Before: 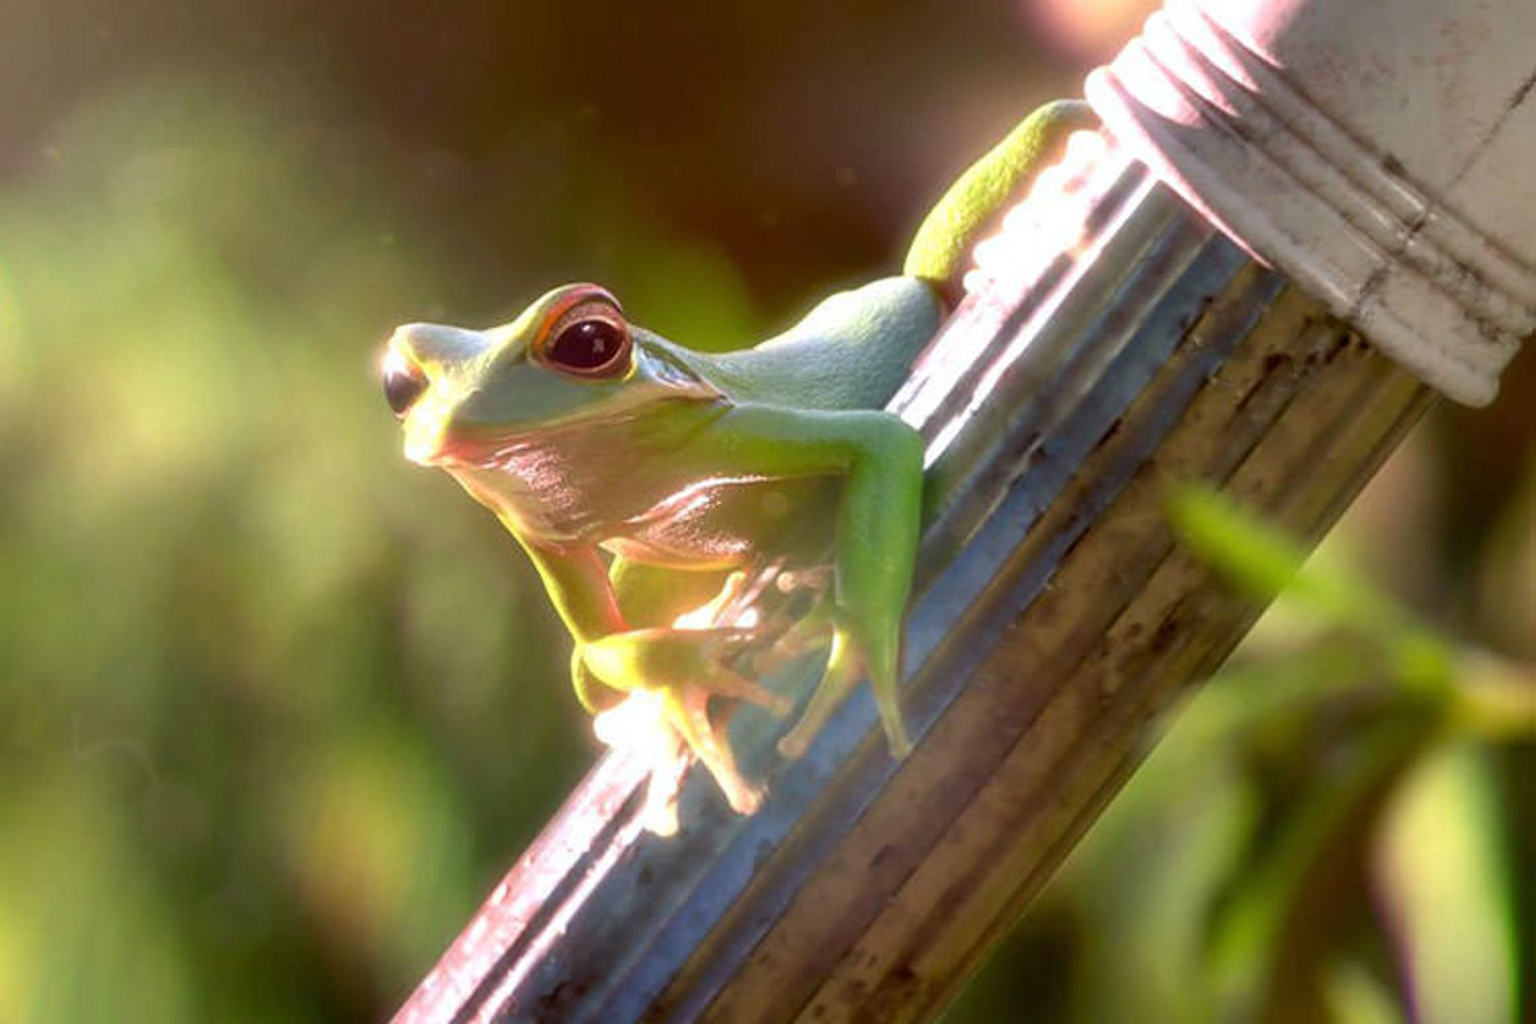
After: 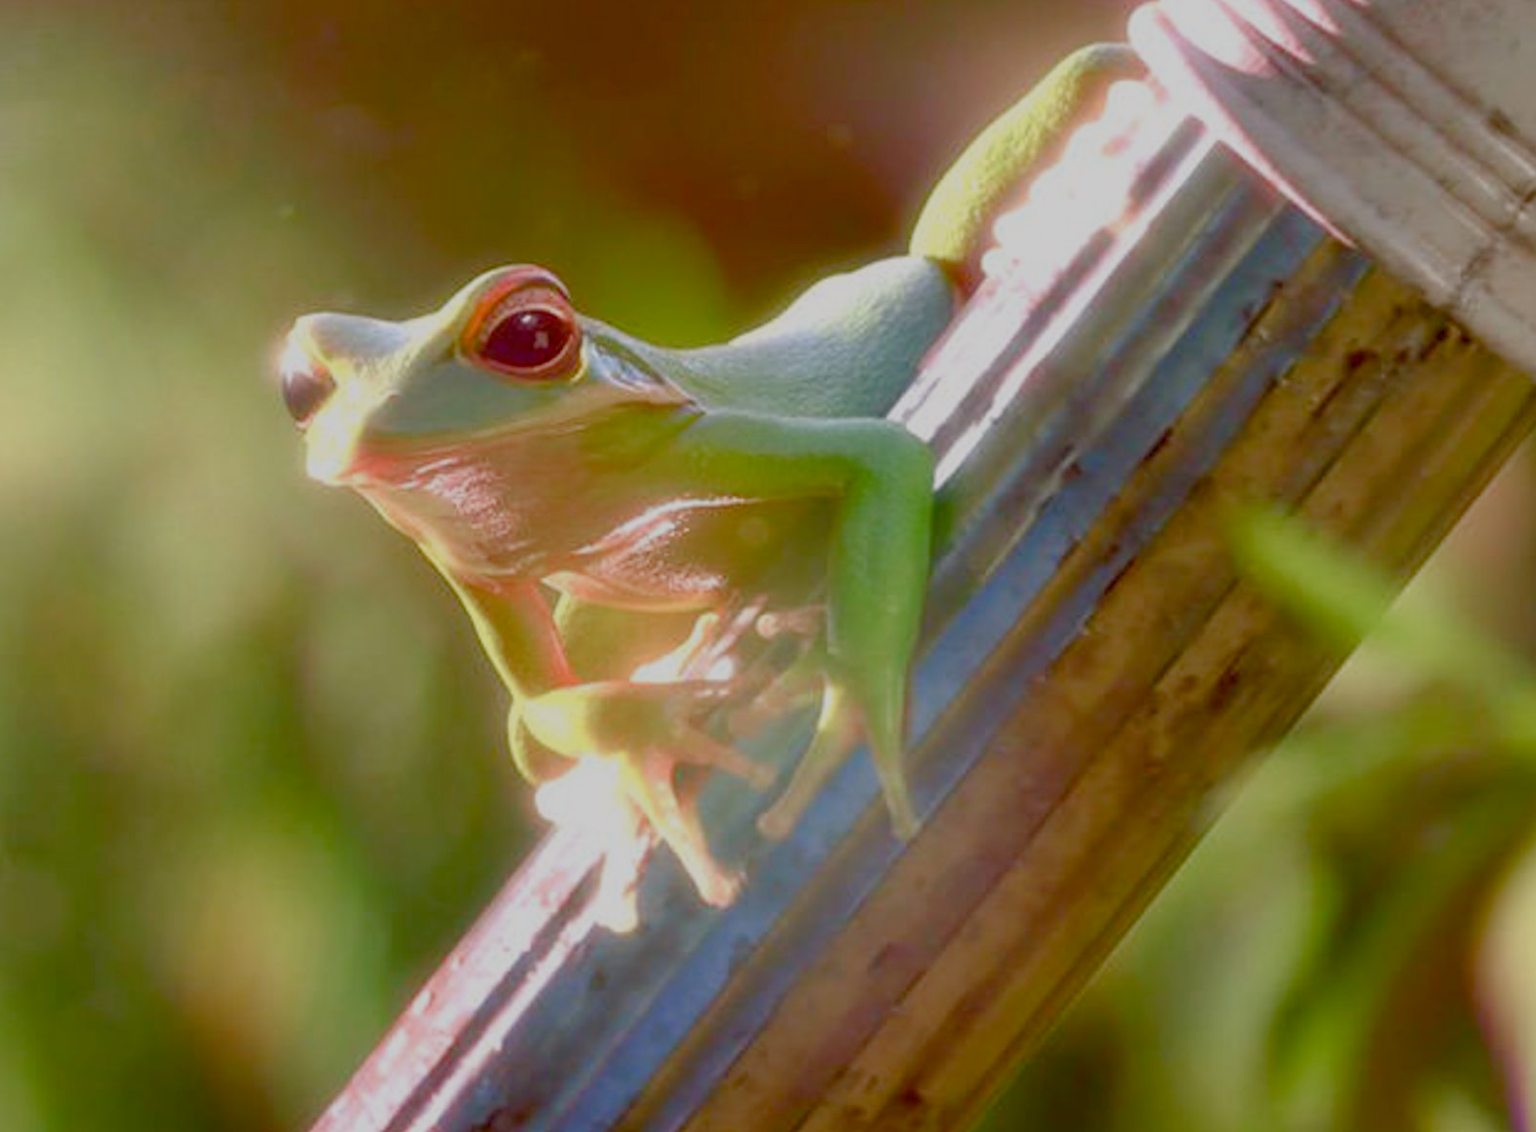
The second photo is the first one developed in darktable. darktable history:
crop: left 9.807%, top 6.259%, right 7.334%, bottom 2.177%
color balance rgb: shadows lift › chroma 1%, shadows lift › hue 113°, highlights gain › chroma 0.2%, highlights gain › hue 333°, perceptual saturation grading › global saturation 20%, perceptual saturation grading › highlights -50%, perceptual saturation grading › shadows 25%, contrast -30%
